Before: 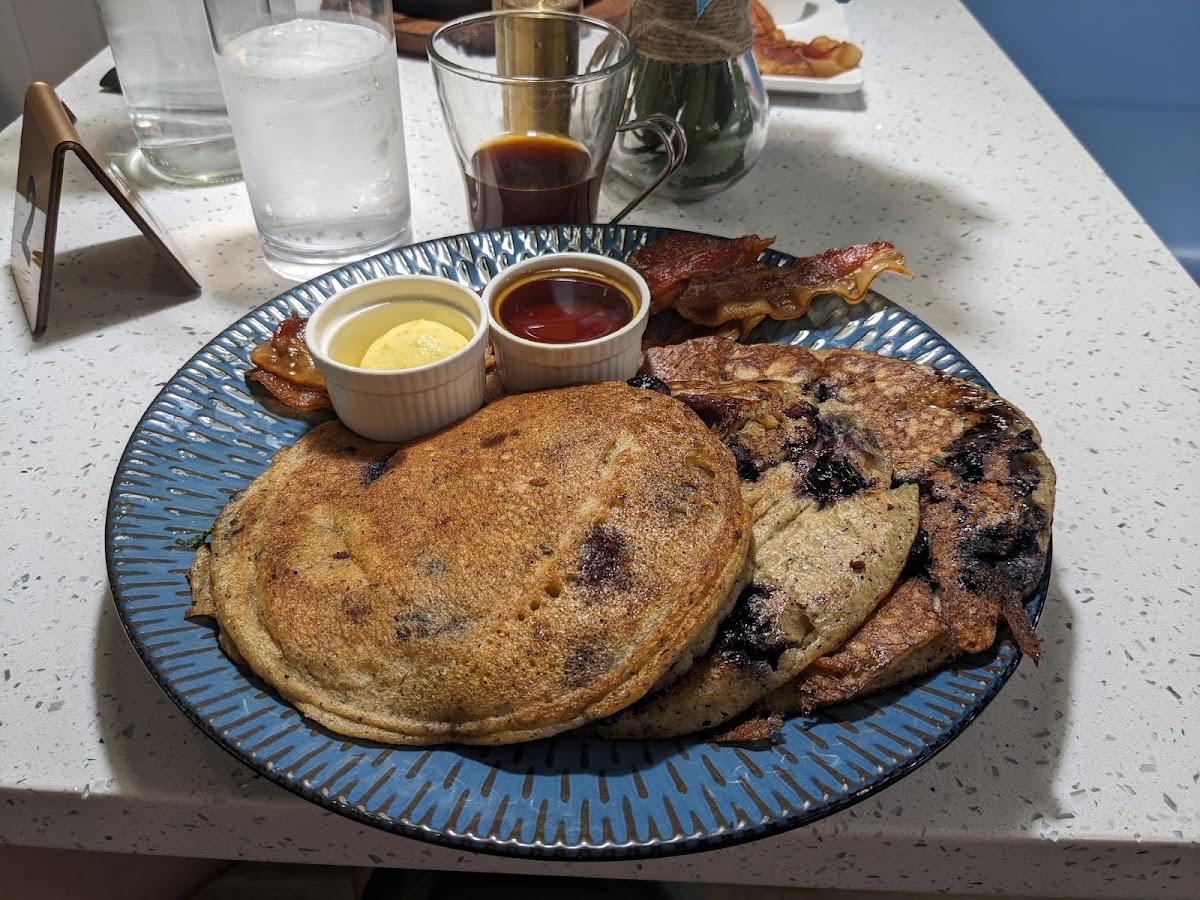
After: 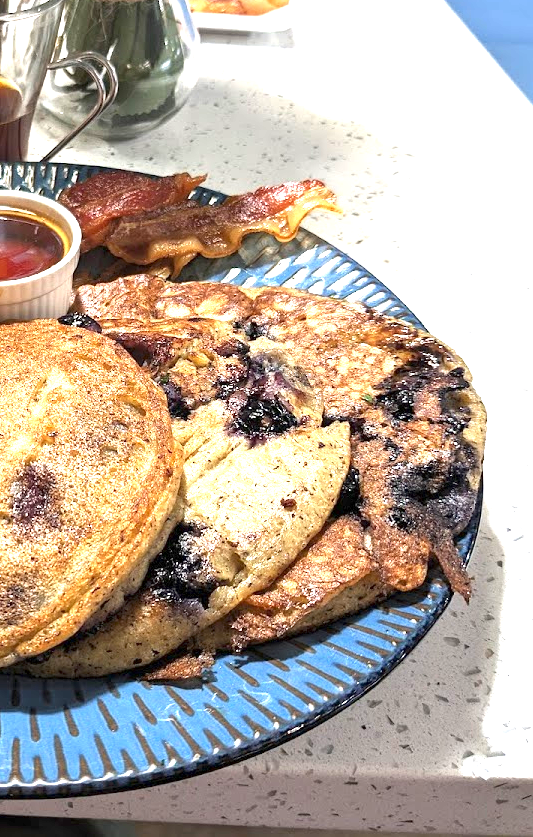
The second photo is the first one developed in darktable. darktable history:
exposure: exposure 1.992 EV, compensate highlight preservation false
crop: left 47.471%, top 6.901%, right 8.075%
levels: white 99.92%, levels [0, 0.498, 1]
